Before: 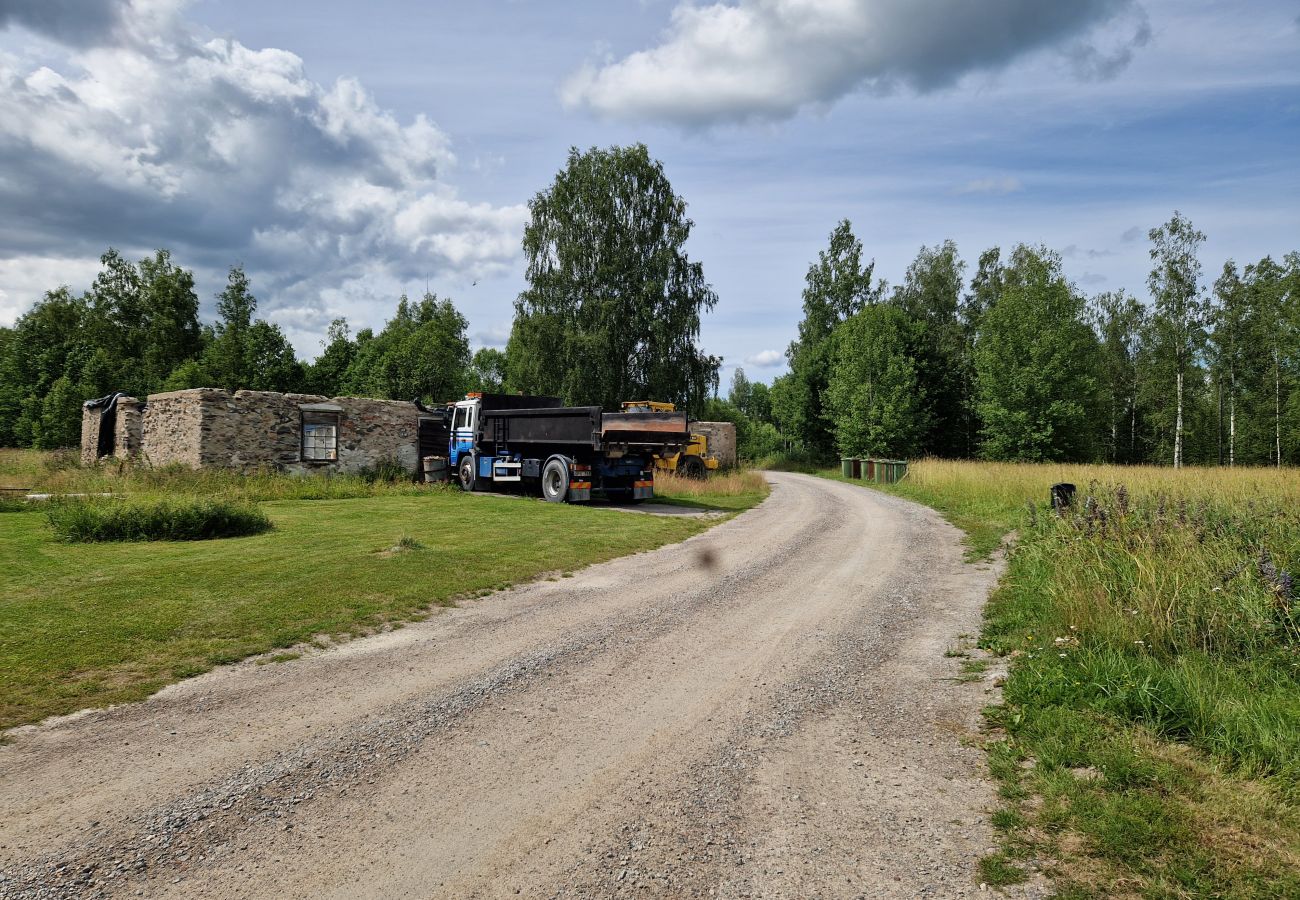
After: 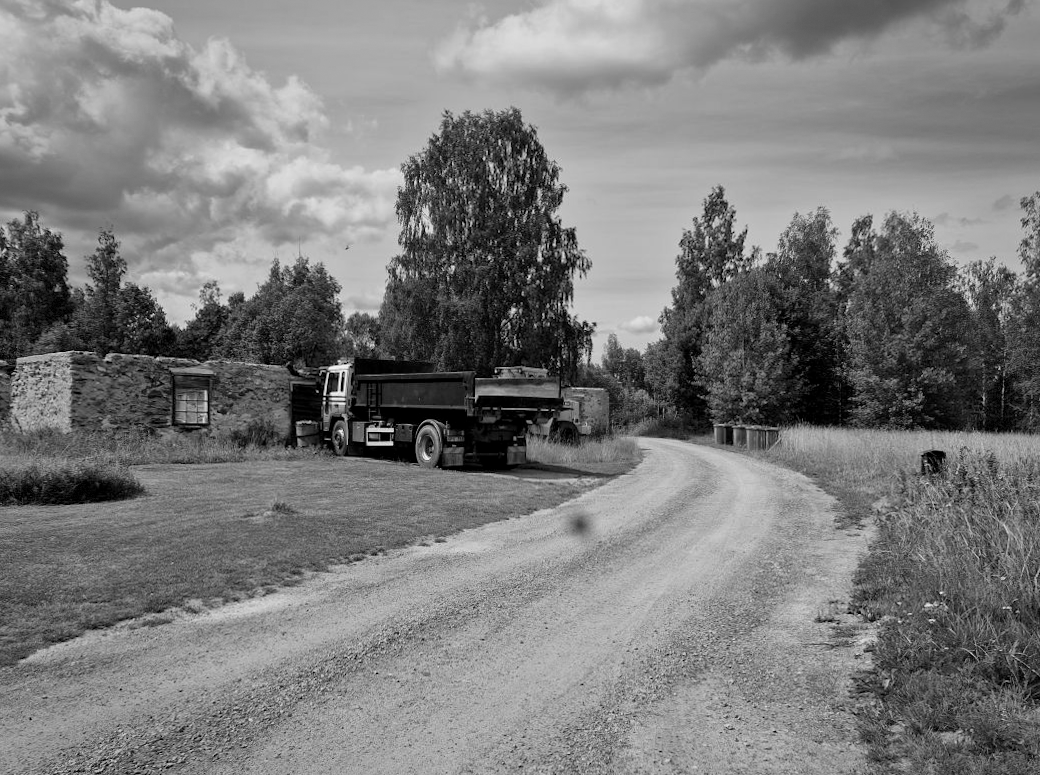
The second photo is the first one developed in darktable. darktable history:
velvia: on, module defaults
vignetting: fall-off start 91%, fall-off radius 39.39%, brightness -0.182, saturation -0.3, width/height ratio 1.219, shape 1.3, dithering 8-bit output, unbound false
monochrome: a 30.25, b 92.03
crop: left 9.929%, top 3.475%, right 9.188%, bottom 9.529%
rotate and perspective: rotation 0.174°, lens shift (vertical) 0.013, lens shift (horizontal) 0.019, shear 0.001, automatic cropping original format, crop left 0.007, crop right 0.991, crop top 0.016, crop bottom 0.997
contrast equalizer: octaves 7, y [[0.6 ×6], [0.55 ×6], [0 ×6], [0 ×6], [0 ×6]], mix 0.15
